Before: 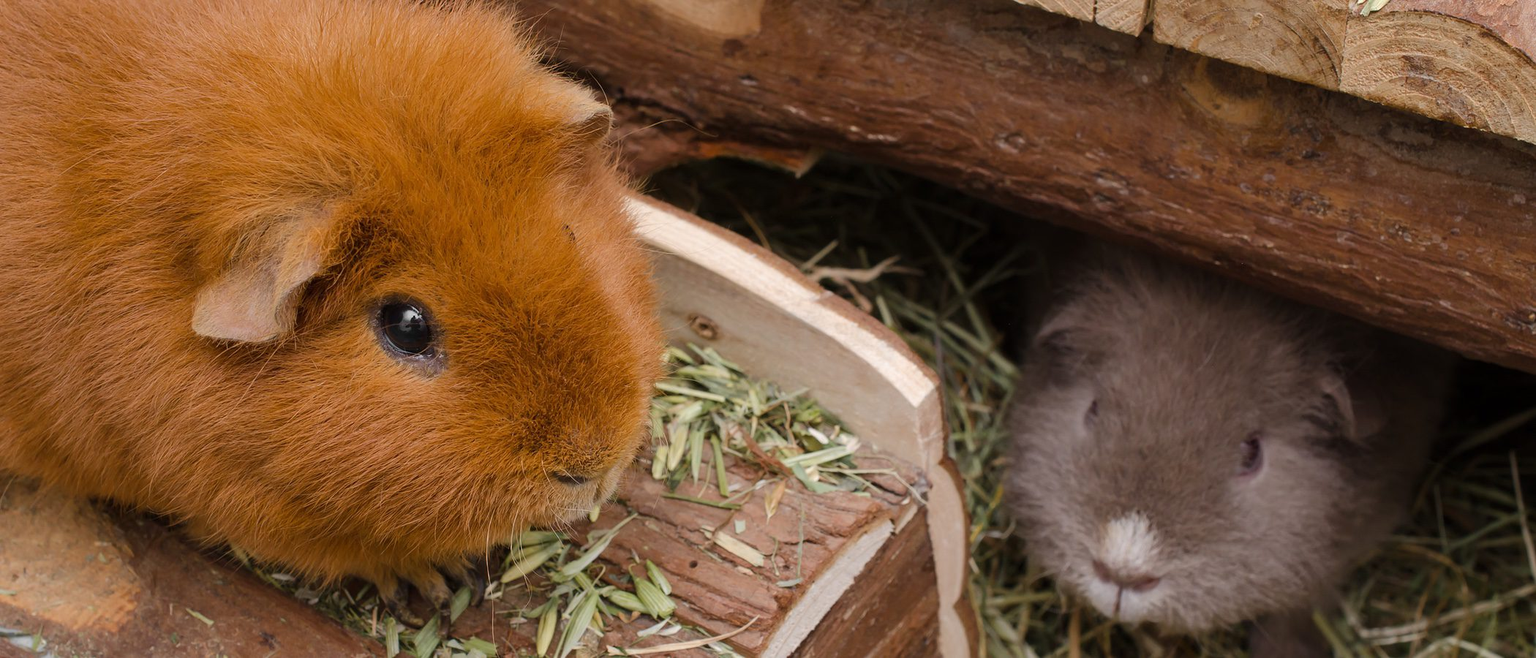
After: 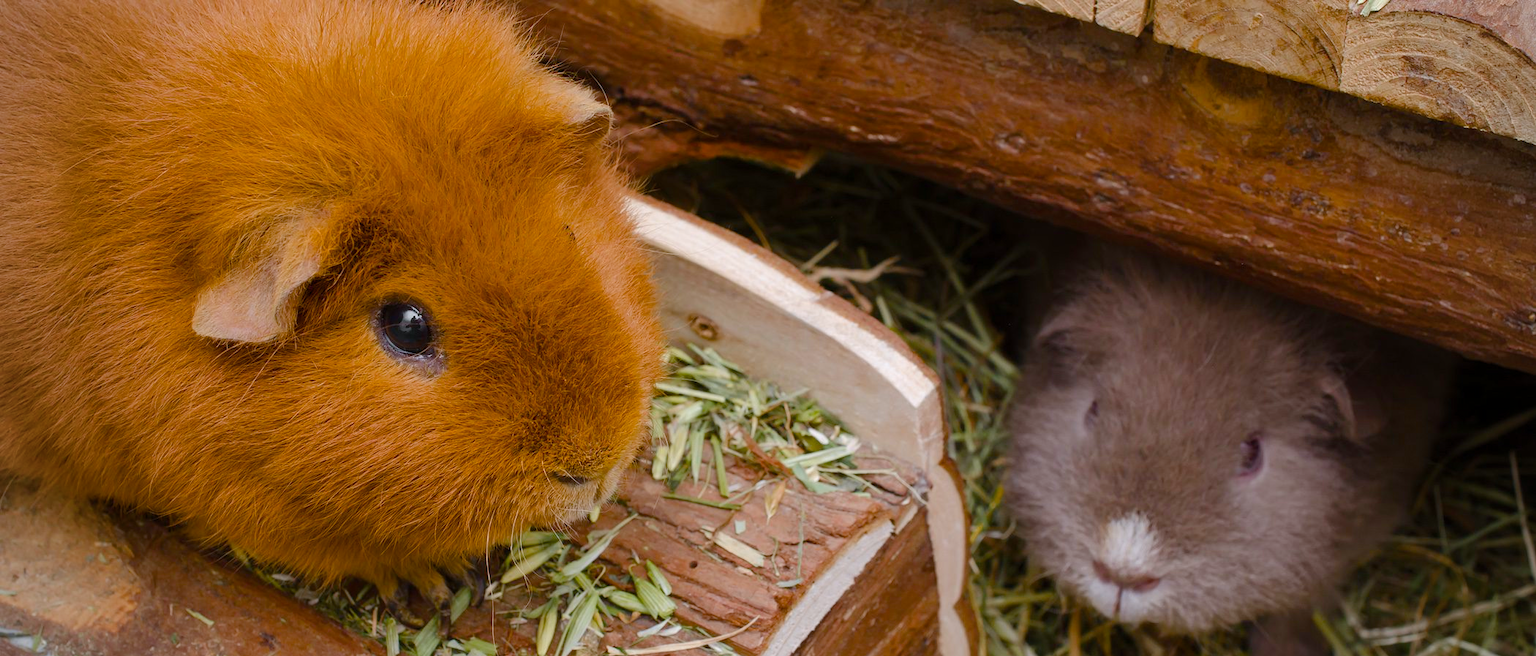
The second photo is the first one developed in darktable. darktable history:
crop: top 0.05%, bottom 0.098%
vignetting: fall-off radius 63.6%
color balance rgb: perceptual saturation grading › global saturation 35%, perceptual saturation grading › highlights -30%, perceptual saturation grading › shadows 35%, perceptual brilliance grading › global brilliance 3%, perceptual brilliance grading › highlights -3%, perceptual brilliance grading › shadows 3%
white balance: red 0.974, blue 1.044
